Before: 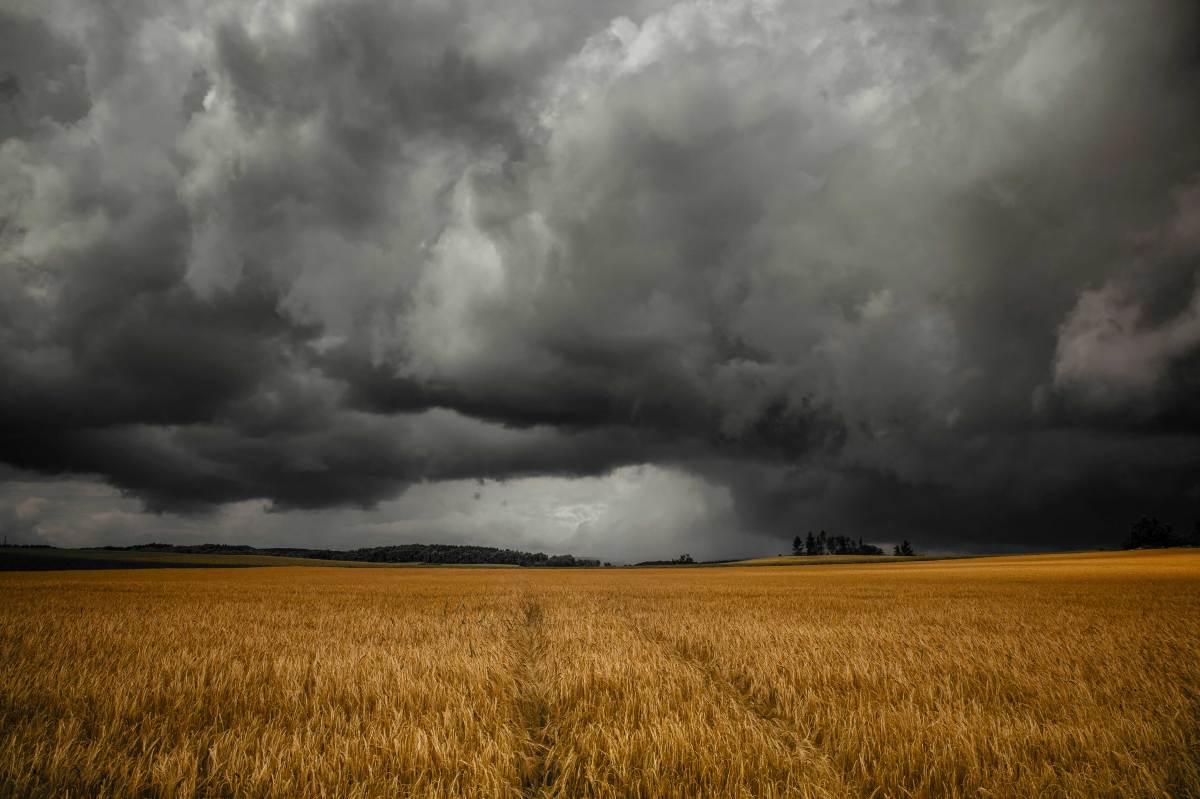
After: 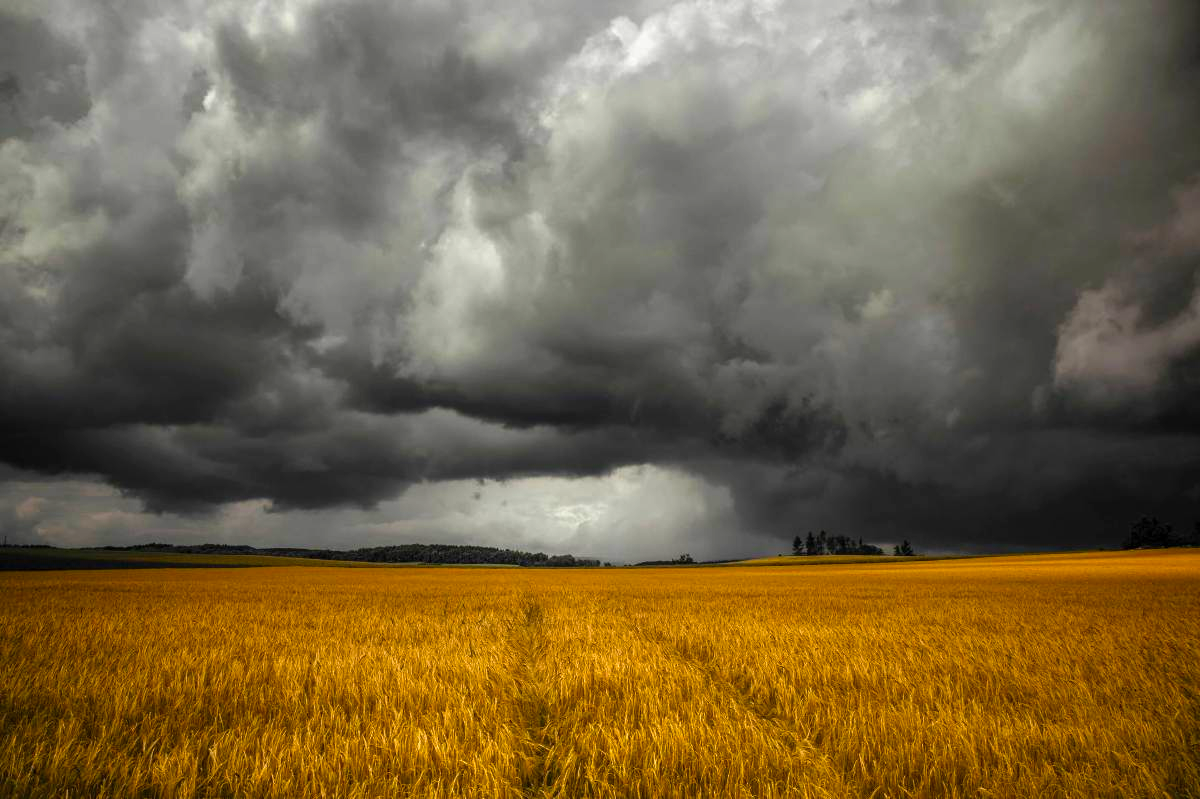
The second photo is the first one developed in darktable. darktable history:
color balance rgb: perceptual saturation grading › global saturation 25.519%, perceptual brilliance grading › global brilliance 18.605%, global vibrance 20%
